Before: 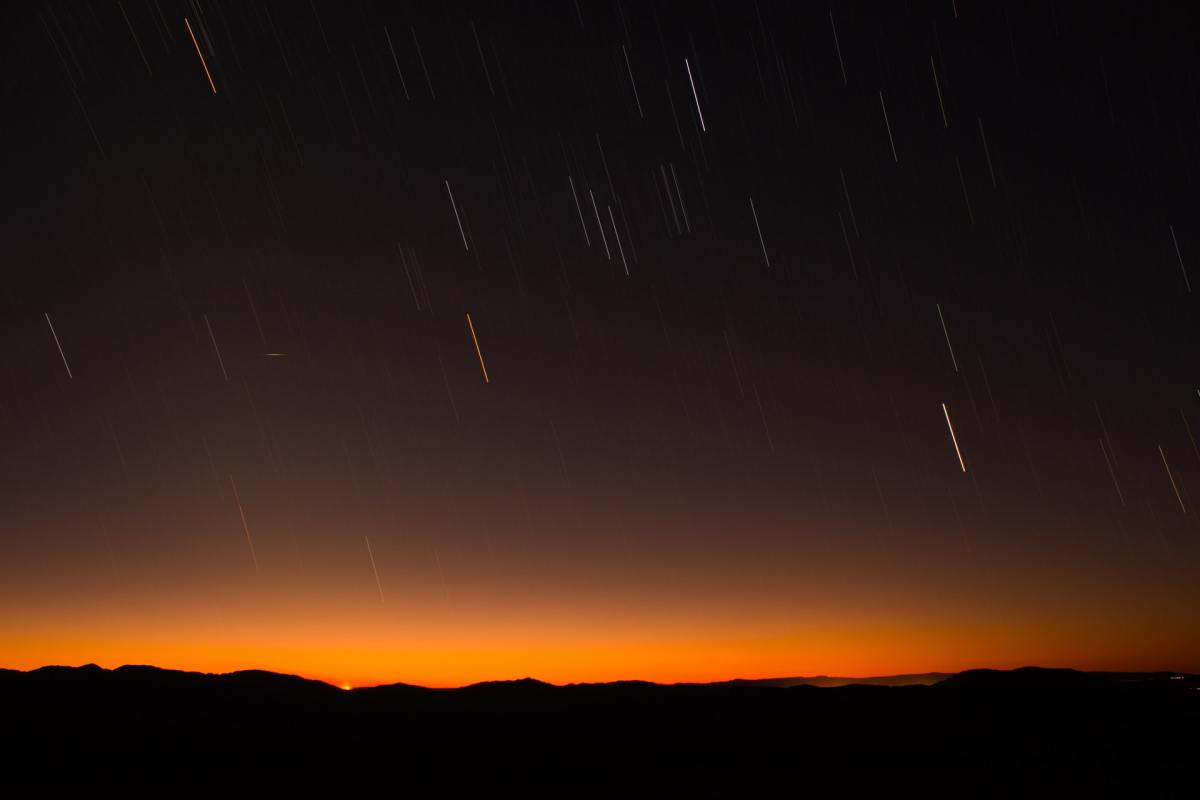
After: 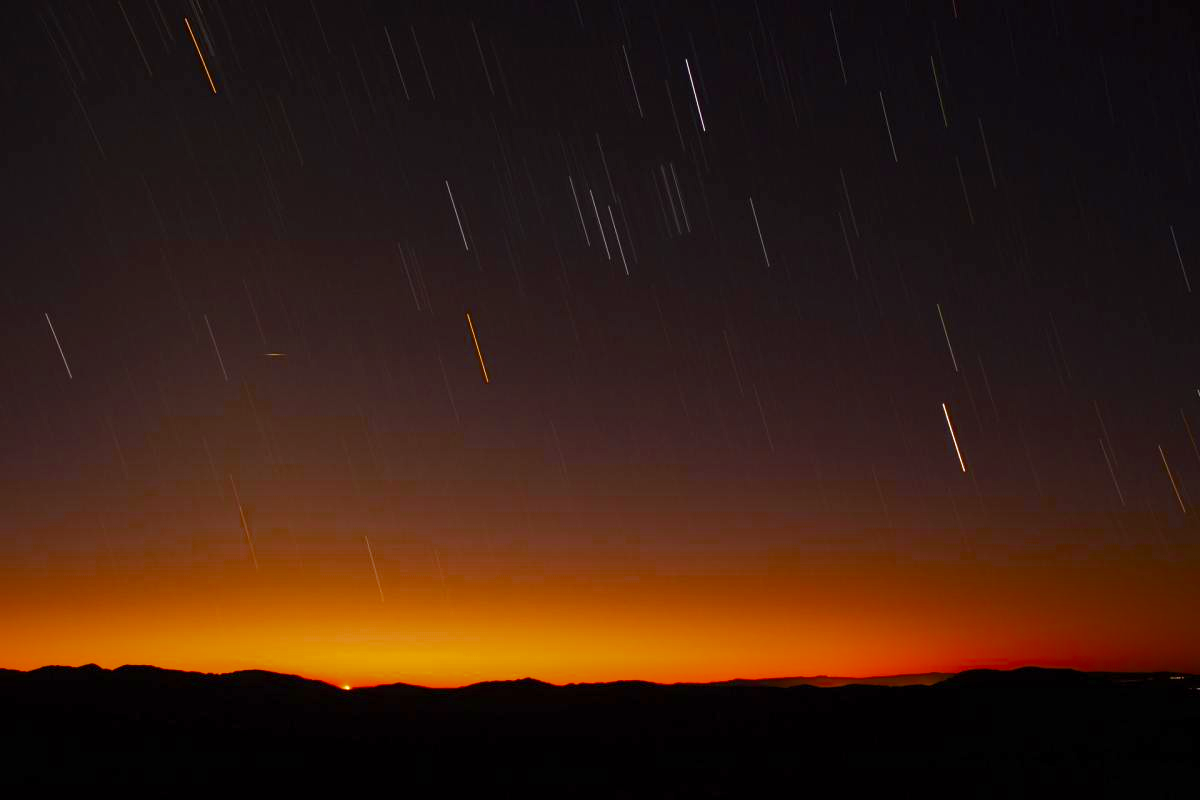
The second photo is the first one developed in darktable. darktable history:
base curve: curves: ch0 [(0, 0) (0.204, 0.334) (0.55, 0.733) (1, 1)], preserve colors none
color balance rgb: highlights gain › luminance 17.734%, perceptual saturation grading › global saturation 20%, perceptual saturation grading › highlights -48.918%, perceptual saturation grading › shadows 25.851%, perceptual brilliance grading › highlights 10.183%, perceptual brilliance grading › mid-tones 5.308%, global vibrance 20%
color zones: curves: ch0 [(0.11, 0.396) (0.195, 0.36) (0.25, 0.5) (0.303, 0.412) (0.357, 0.544) (0.75, 0.5) (0.967, 0.328)]; ch1 [(0, 0.468) (0.112, 0.512) (0.202, 0.6) (0.25, 0.5) (0.307, 0.352) (0.357, 0.544) (0.75, 0.5) (0.963, 0.524)]
